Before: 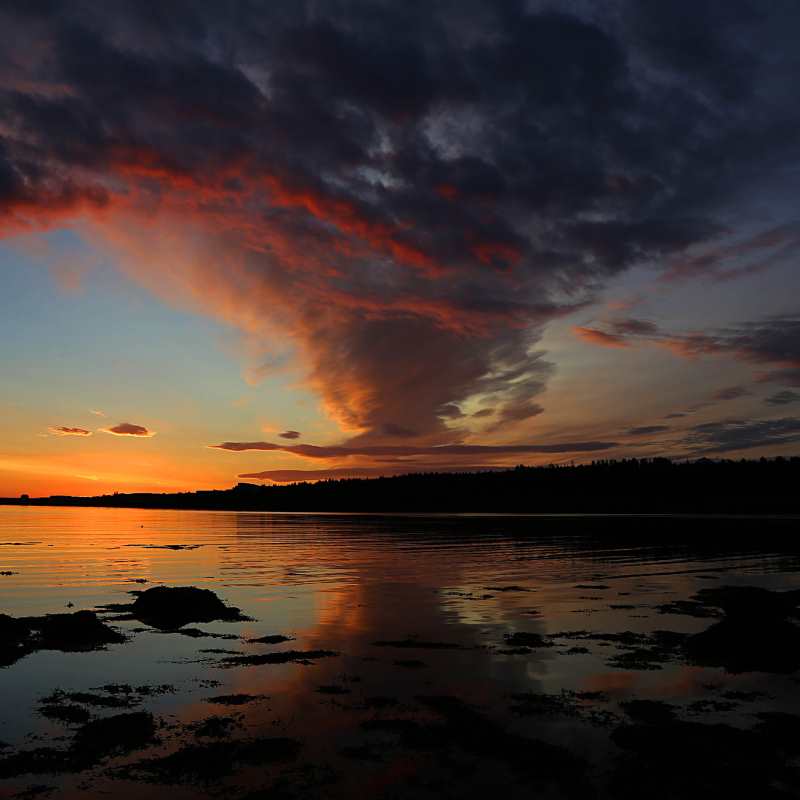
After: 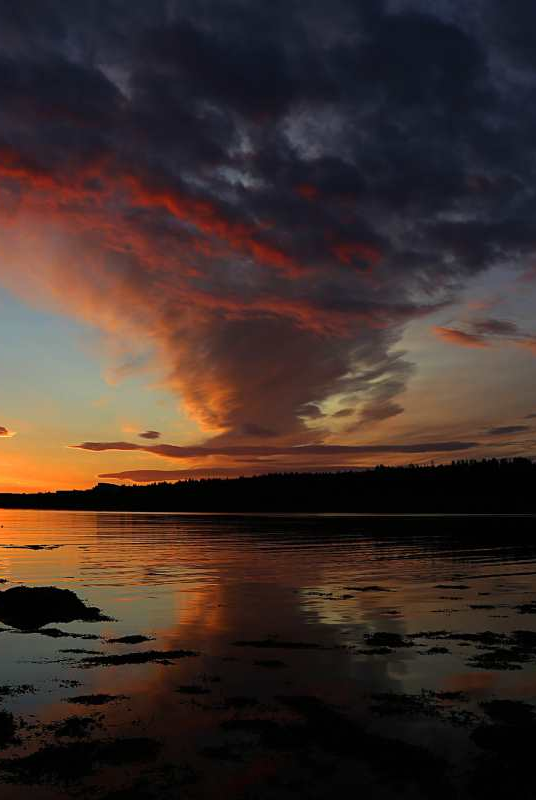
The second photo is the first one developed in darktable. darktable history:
crop and rotate: left 17.564%, right 15.418%
